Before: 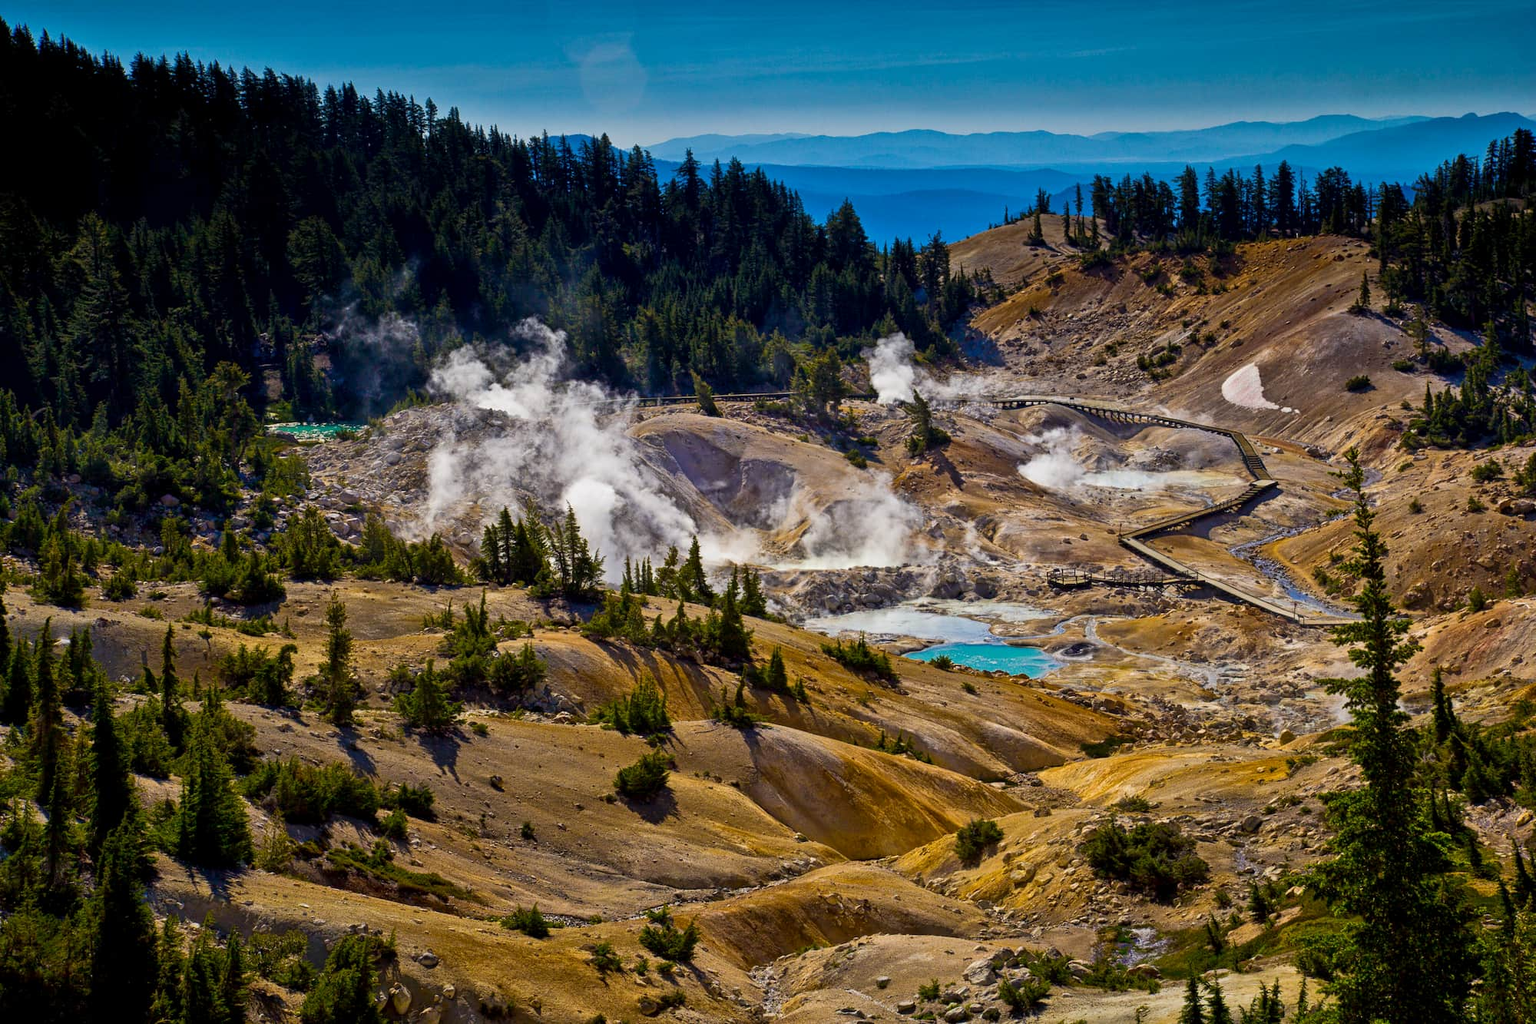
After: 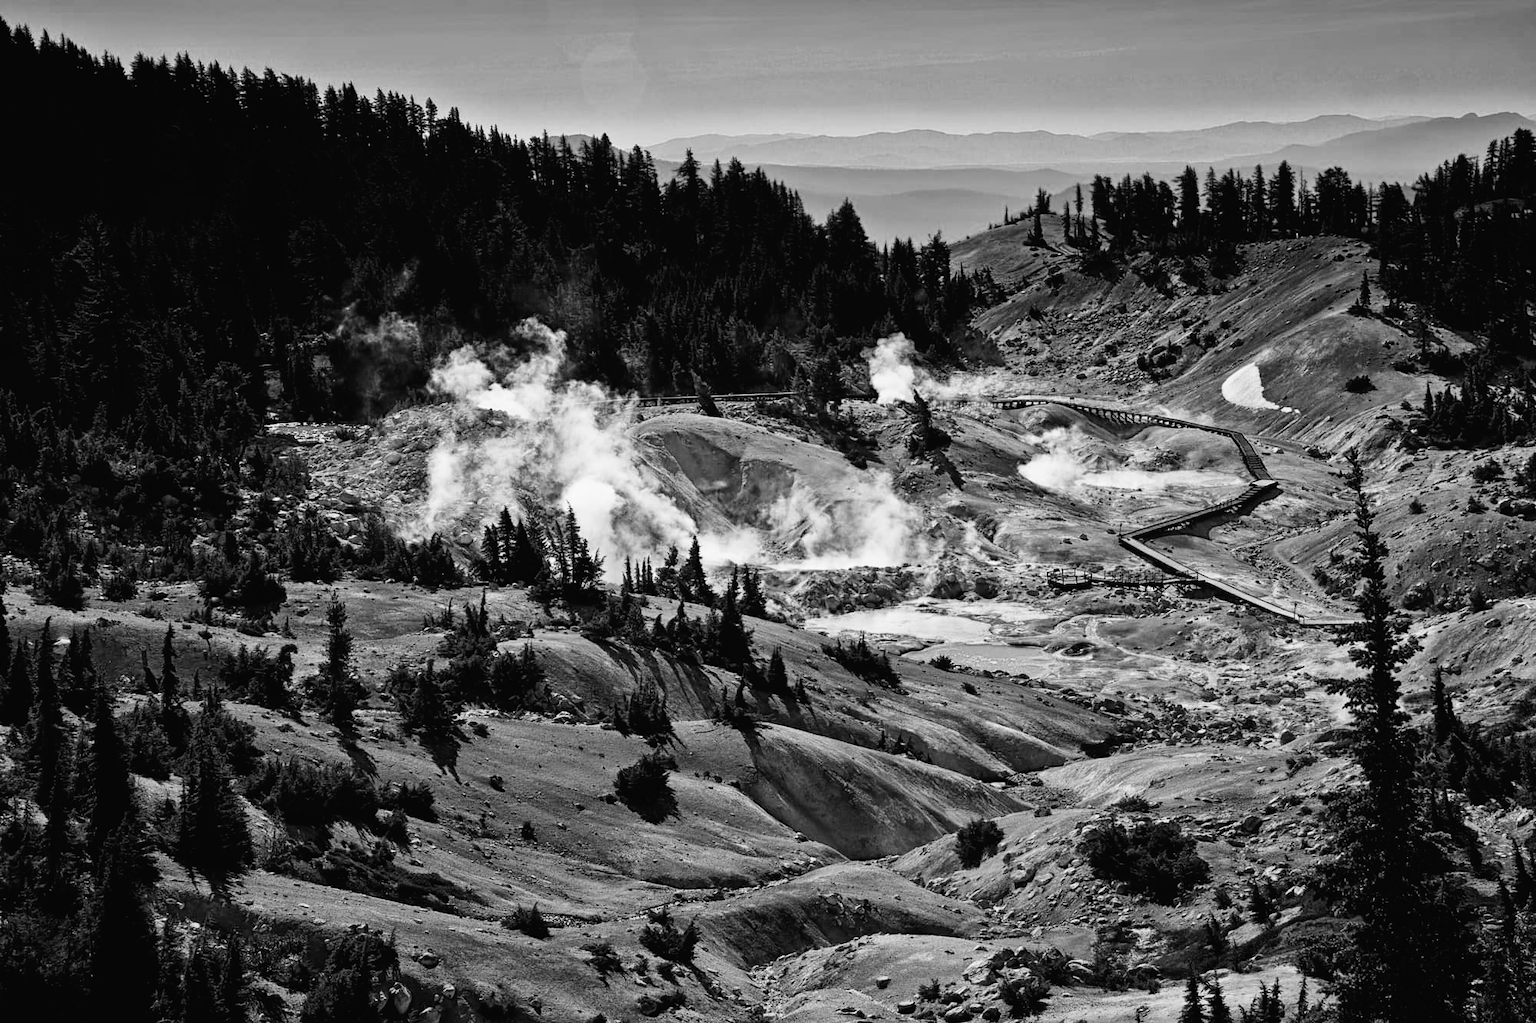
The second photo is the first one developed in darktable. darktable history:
tone curve: curves: ch0 [(0, 0.016) (0.11, 0.039) (0.259, 0.235) (0.383, 0.437) (0.499, 0.597) (0.733, 0.867) (0.843, 0.948) (1, 1)], color space Lab, linked channels, preserve colors none
color calibration "t3mujinpack channel mixer": output gray [0.22, 0.42, 0.37, 0], gray › normalize channels true, illuminant same as pipeline (D50), adaptation XYZ, x 0.346, y 0.359, gamut compression 0
